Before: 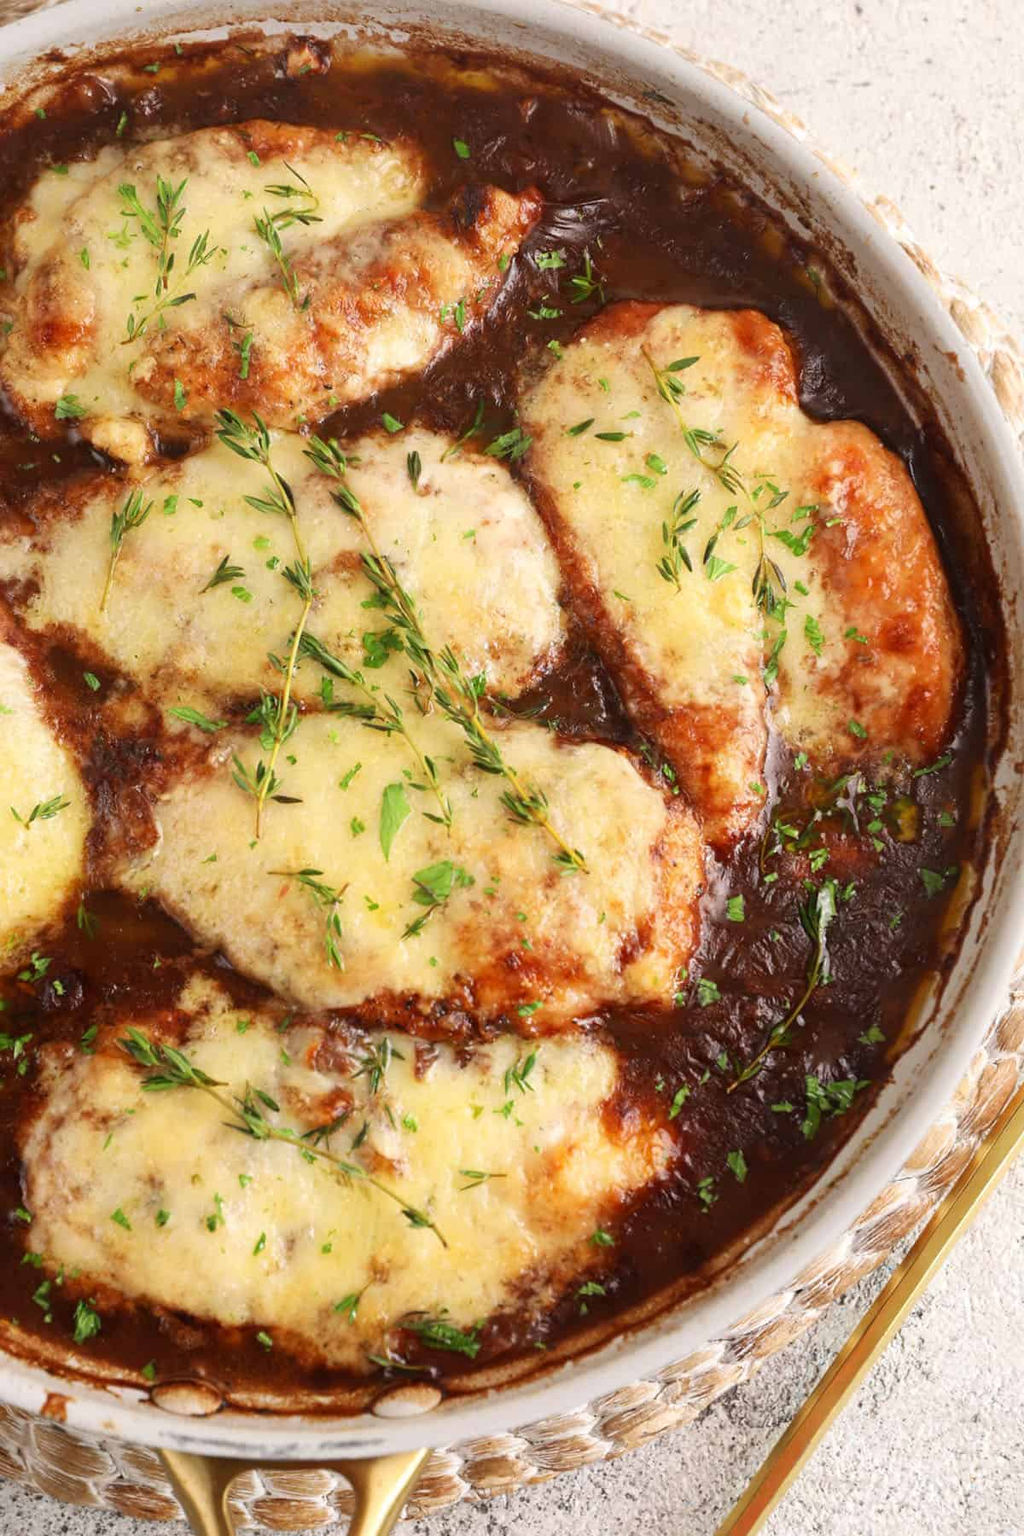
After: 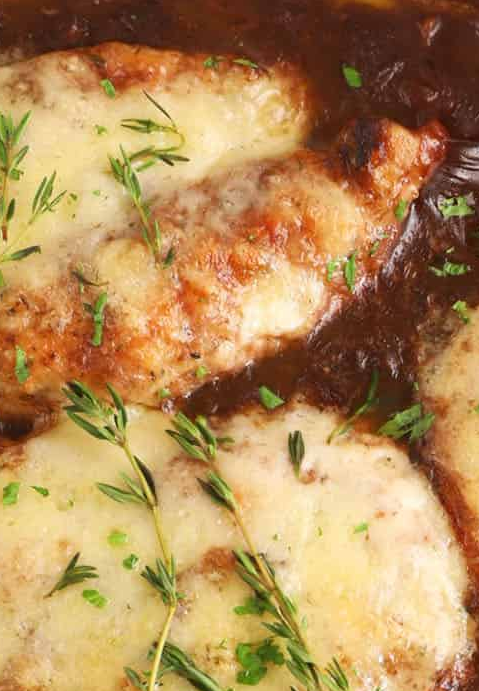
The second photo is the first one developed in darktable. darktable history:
crop: left 15.773%, top 5.462%, right 44.286%, bottom 56.119%
